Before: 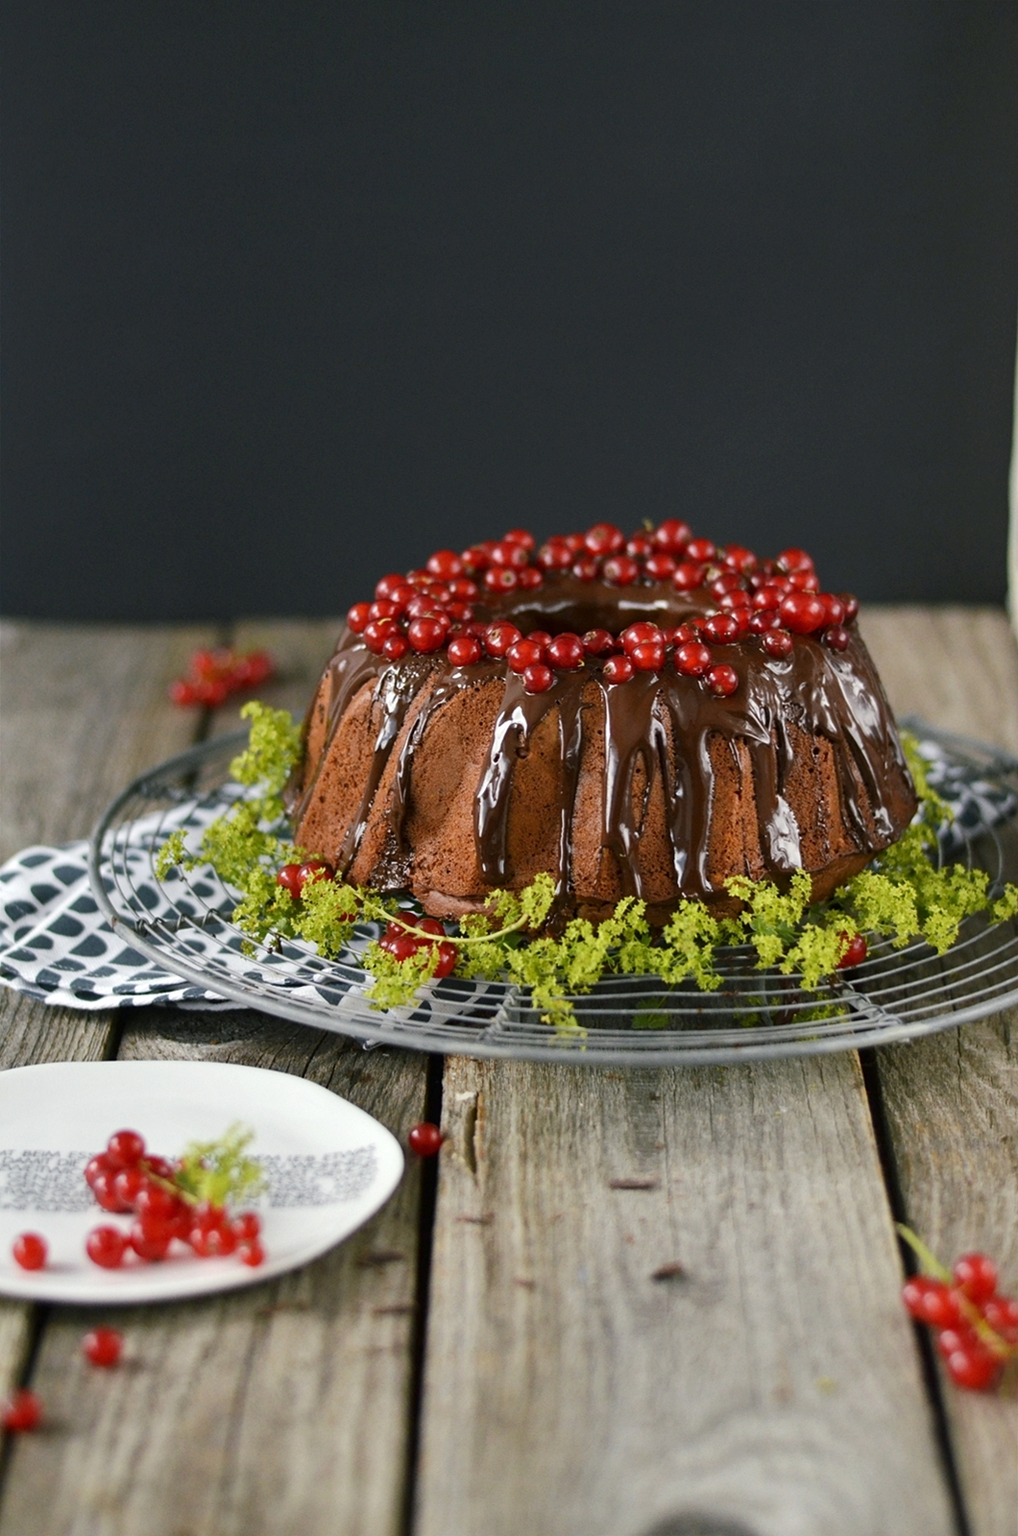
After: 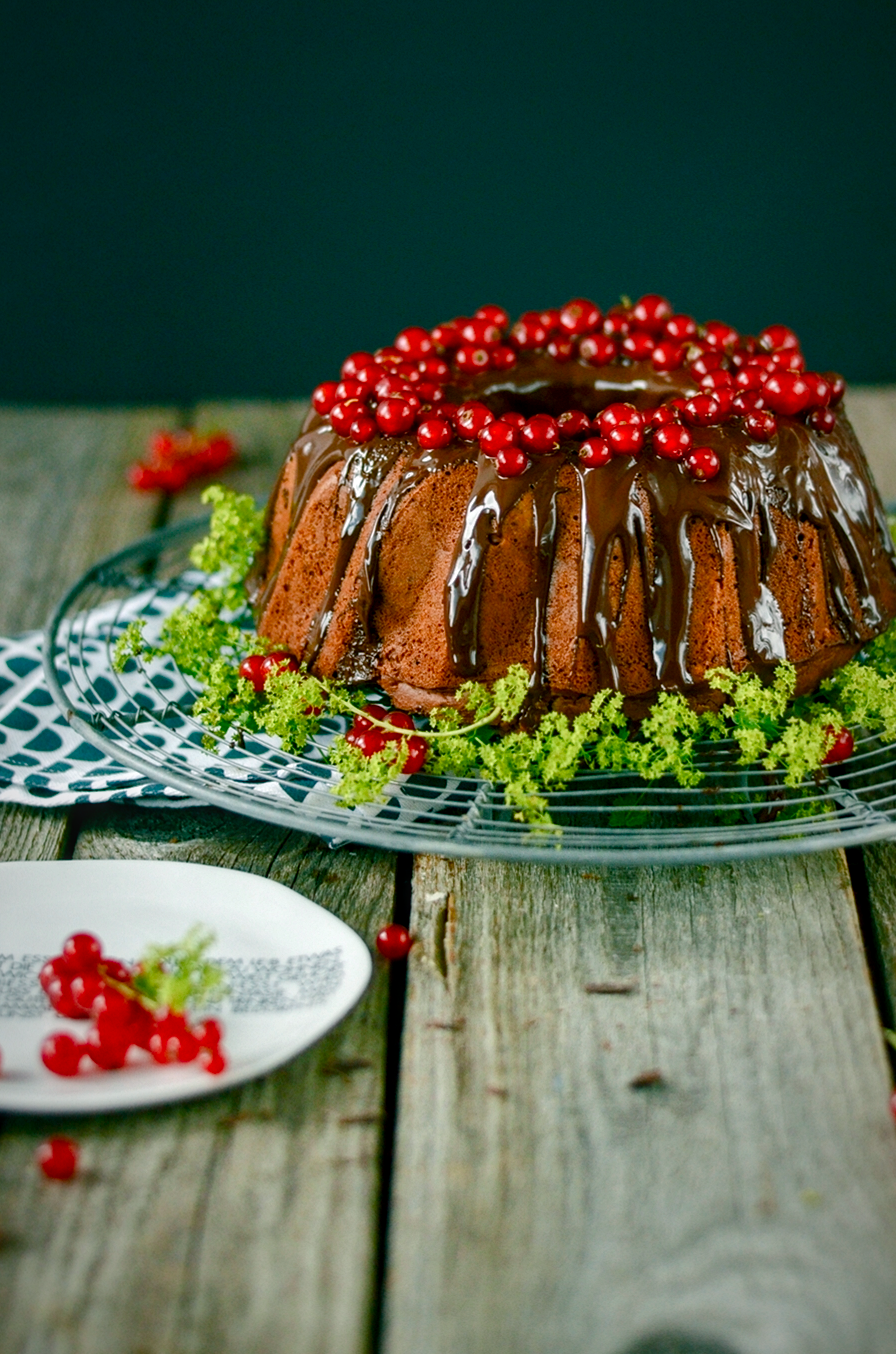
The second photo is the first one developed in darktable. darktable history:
crop and rotate: left 4.715%, top 15.34%, right 10.676%
tone equalizer: edges refinement/feathering 500, mask exposure compensation -1.57 EV, preserve details no
local contrast: on, module defaults
color balance rgb: shadows lift › chroma 1.006%, shadows lift › hue 29.89°, power › chroma 2.141%, power › hue 164.27°, perceptual saturation grading › global saturation 20%, perceptual saturation grading › highlights -49.11%, perceptual saturation grading › shadows 25.151%
color zones: curves: ch0 [(0.004, 0.588) (0.116, 0.636) (0.259, 0.476) (0.423, 0.464) (0.75, 0.5)]; ch1 [(0, 0) (0.143, 0) (0.286, 0) (0.429, 0) (0.571, 0) (0.714, 0) (0.857, 0)], mix -124.02%
vignetting: fall-off start 67.83%, fall-off radius 68.4%, saturation -0.003, automatic ratio true, unbound false
